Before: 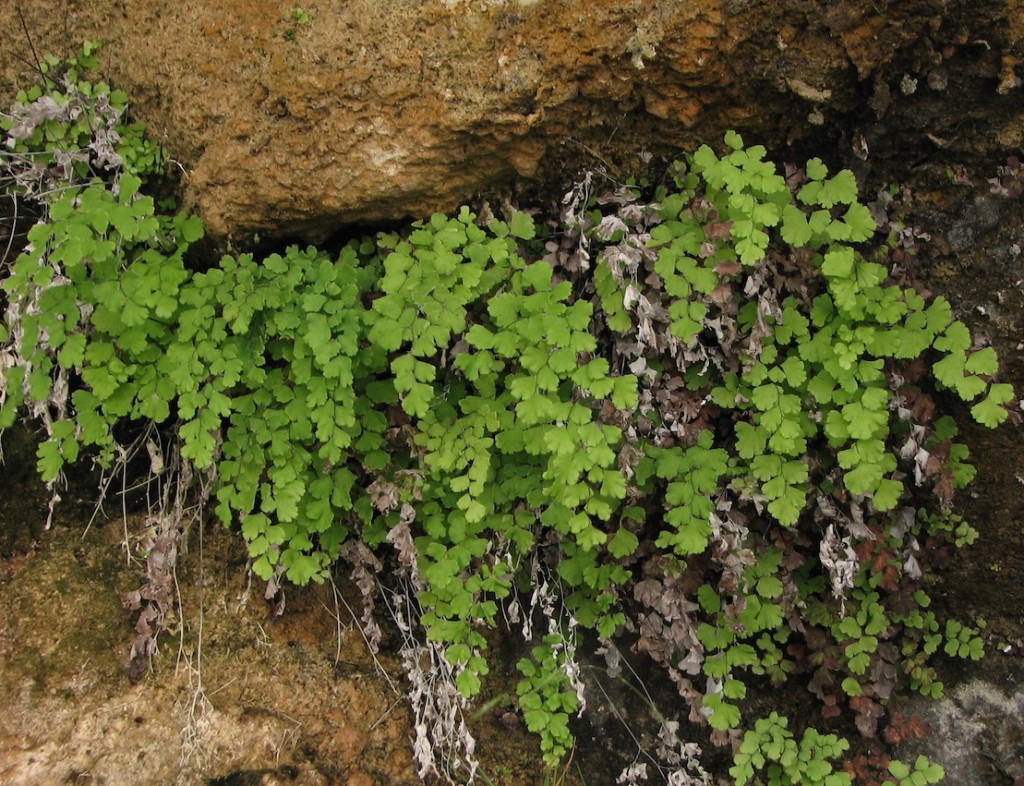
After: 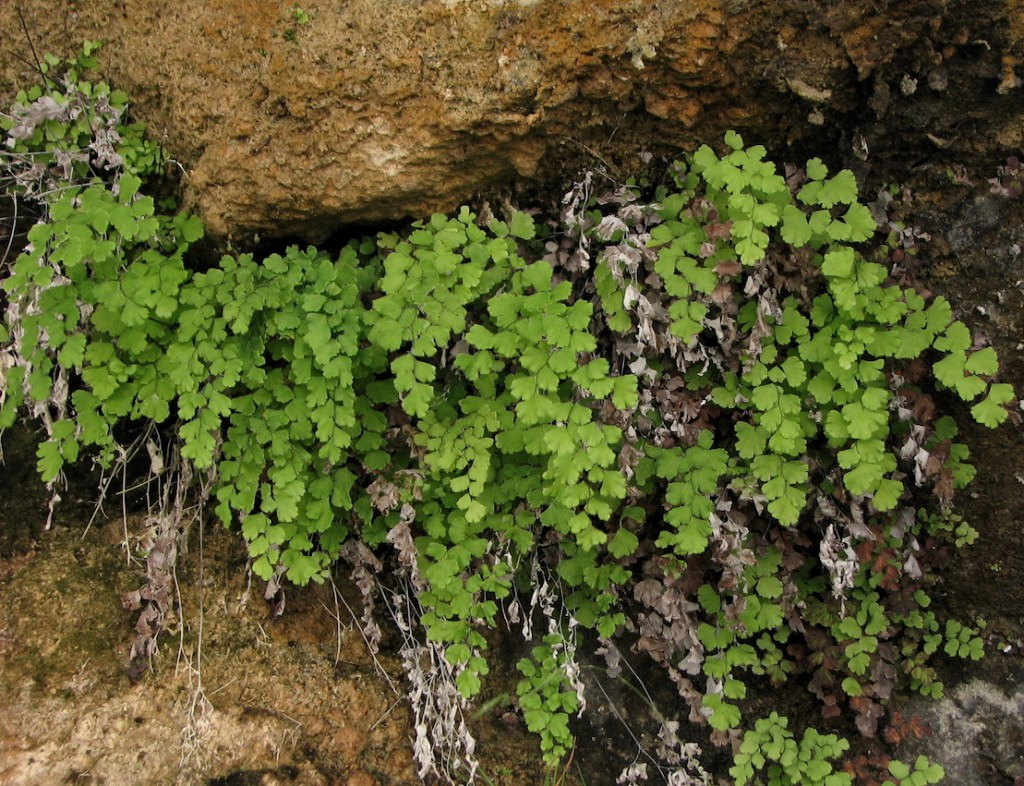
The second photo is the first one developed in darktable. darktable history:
local contrast: mode bilateral grid, contrast 21, coarseness 49, detail 120%, midtone range 0.2
